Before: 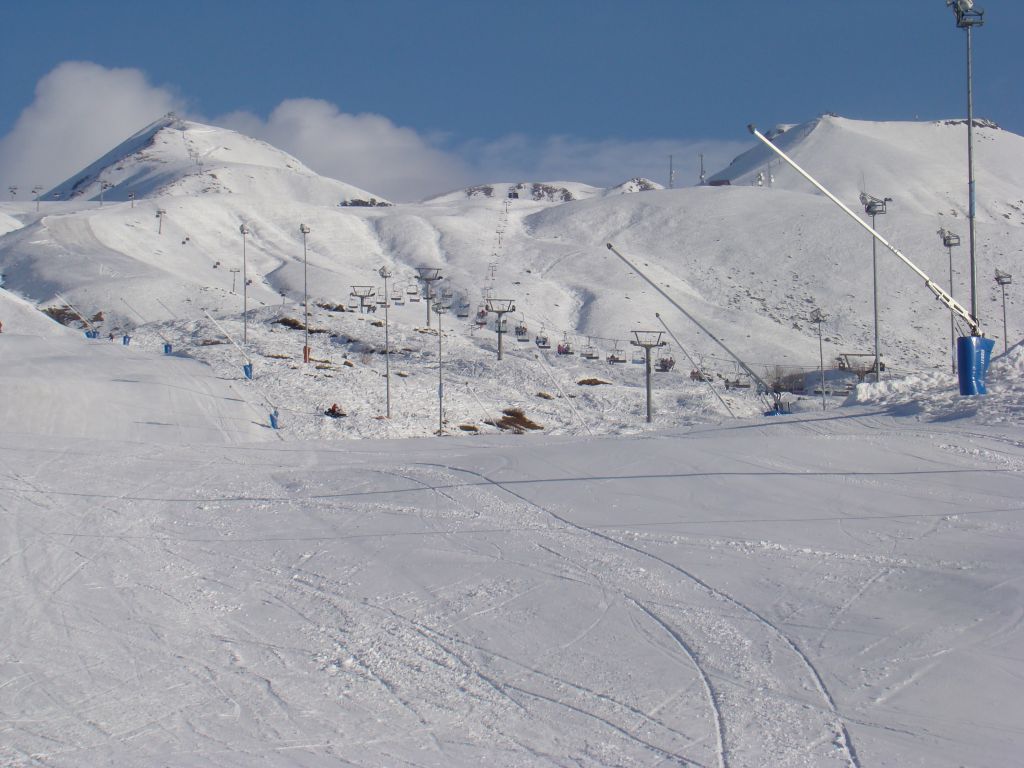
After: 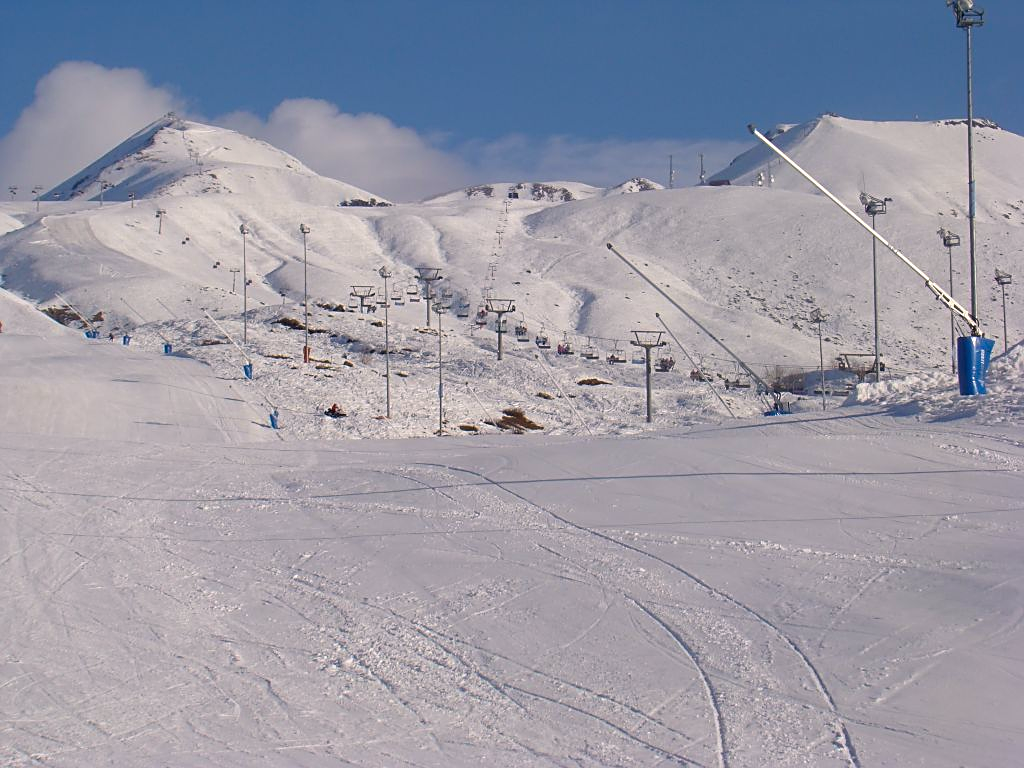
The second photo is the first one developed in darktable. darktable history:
color correction: highlights a* 3.35, highlights b* 1.91, saturation 1.2
sharpen: on, module defaults
